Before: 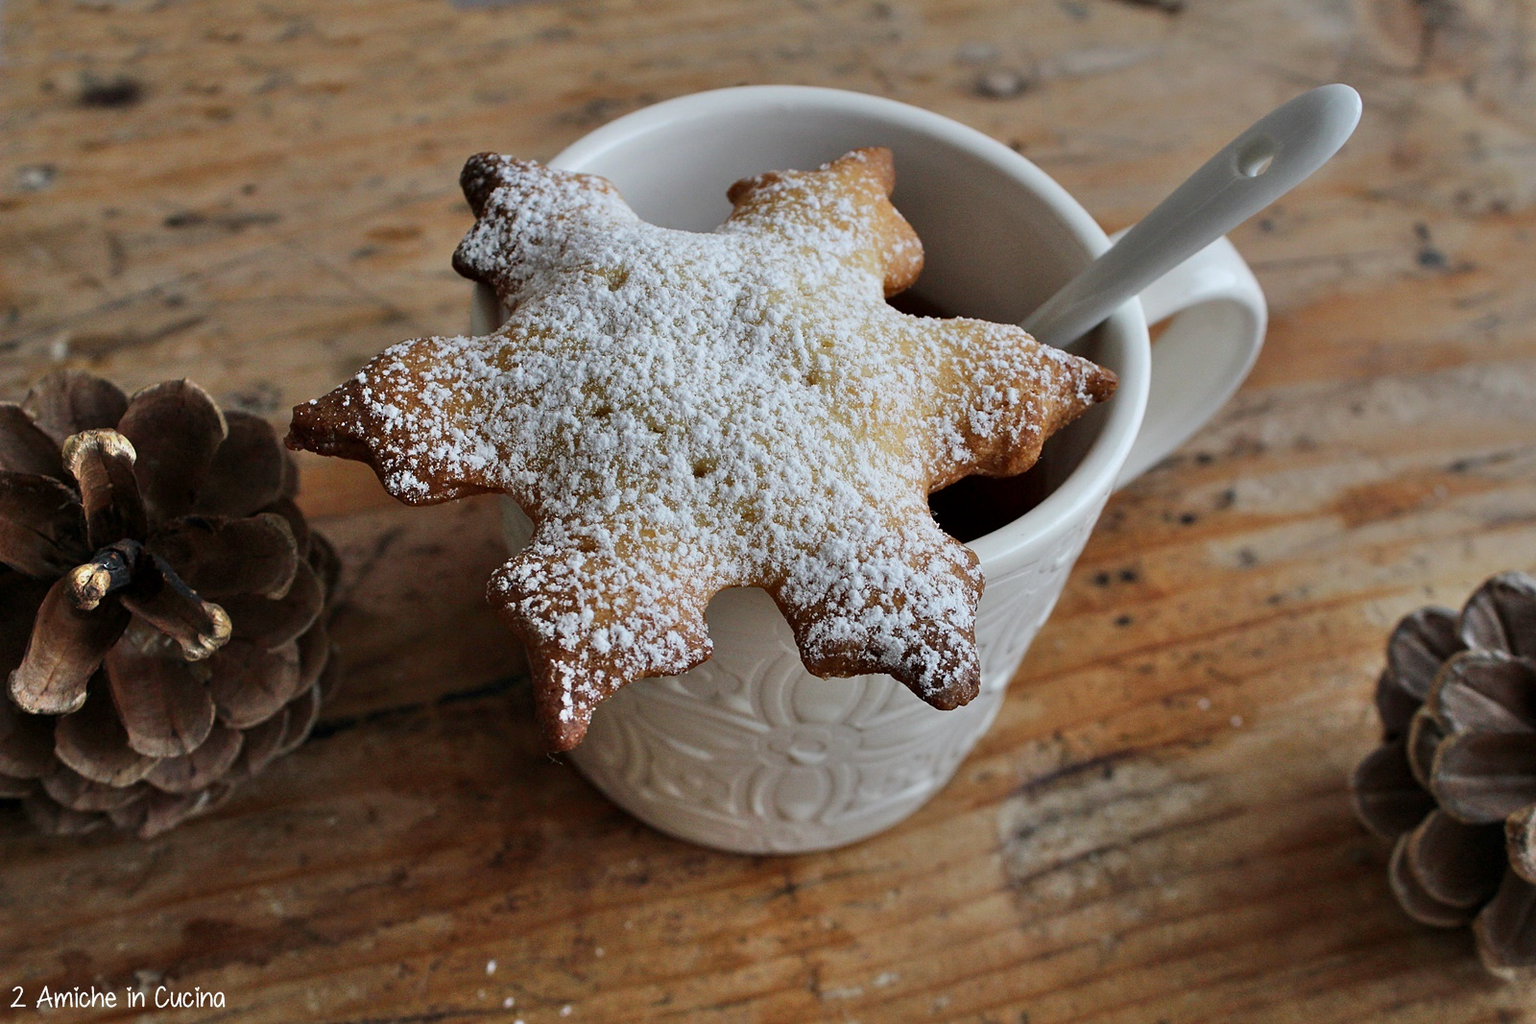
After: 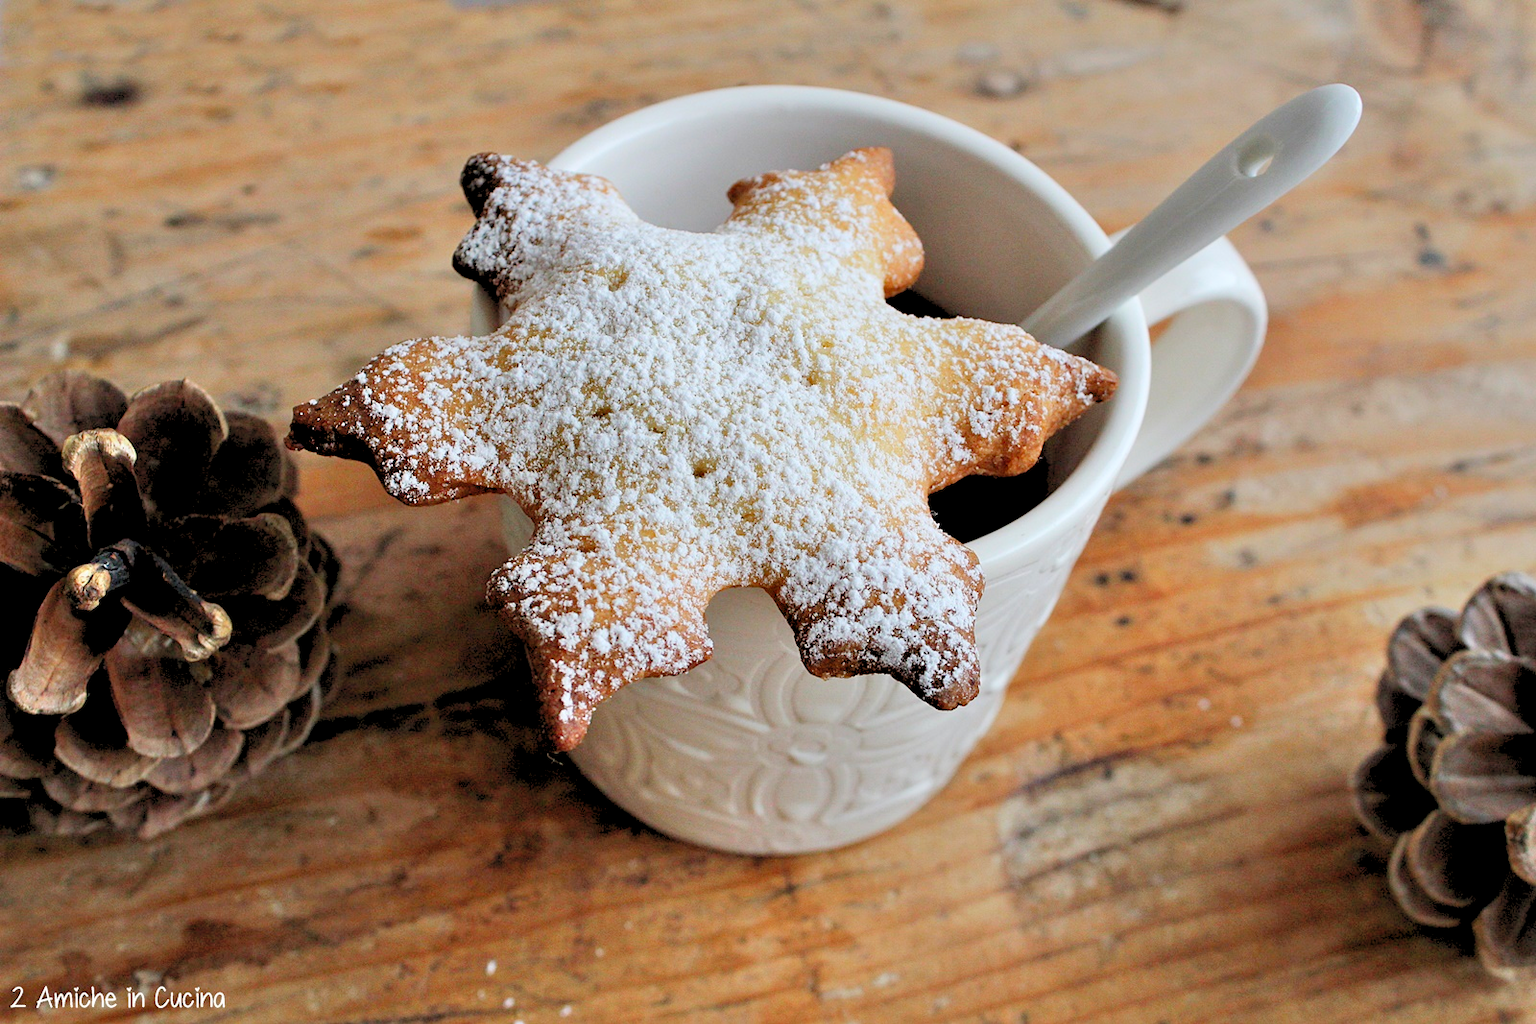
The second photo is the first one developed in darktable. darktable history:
color balance: on, module defaults
levels: levels [0.072, 0.414, 0.976]
